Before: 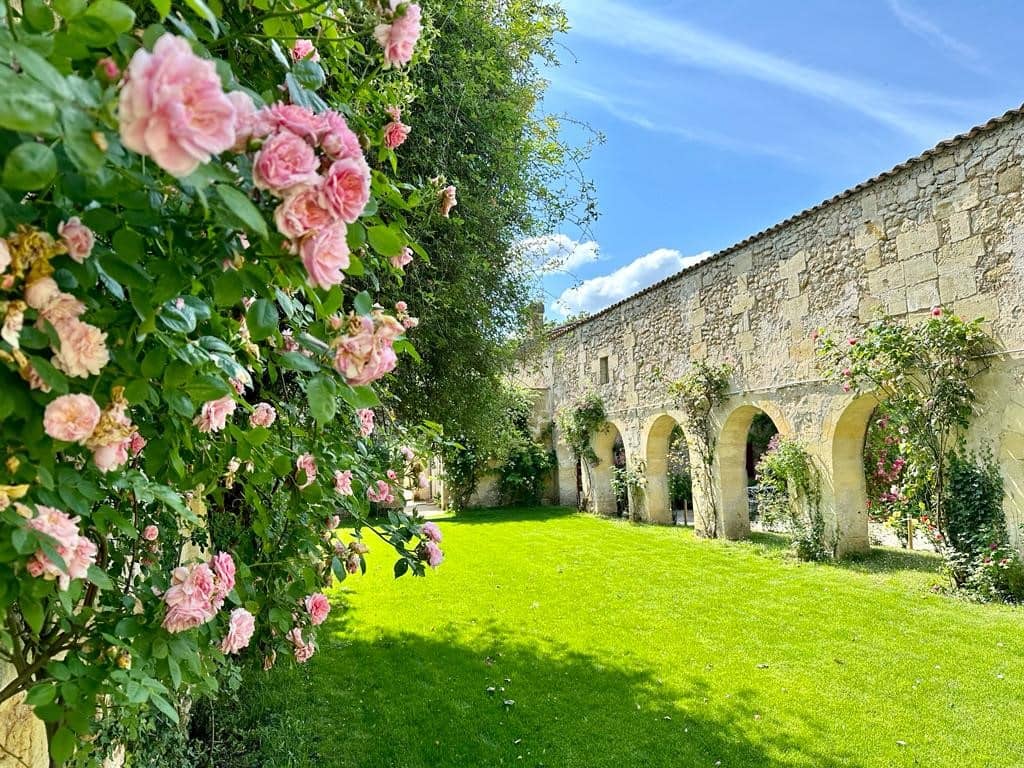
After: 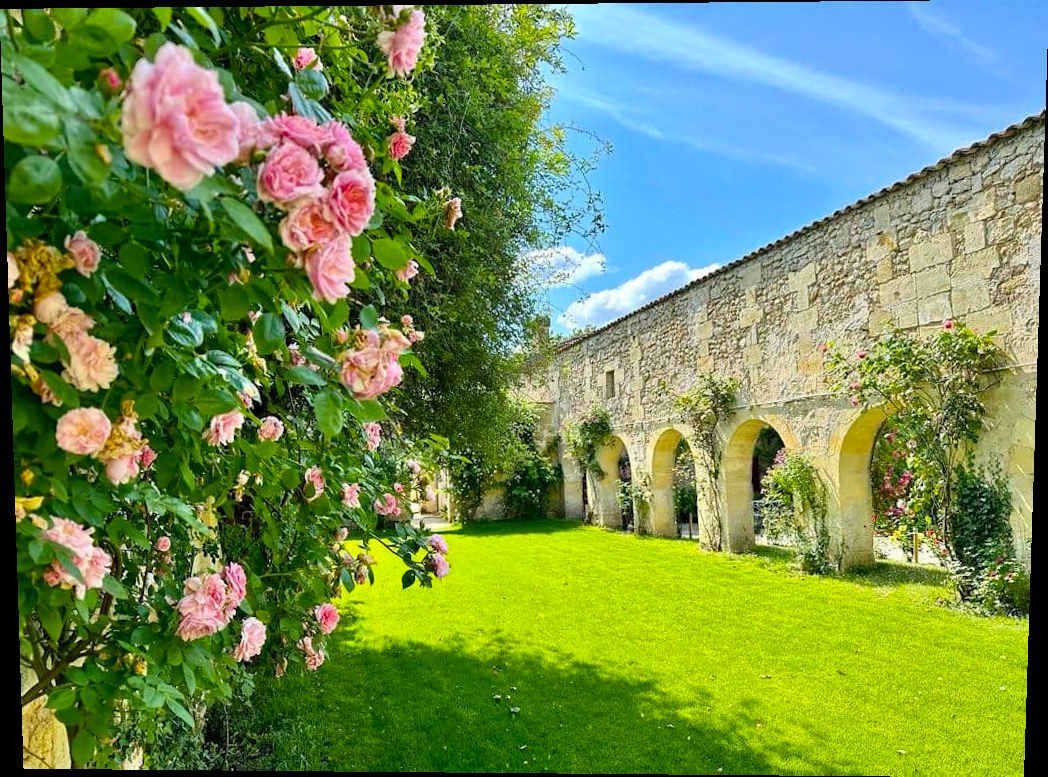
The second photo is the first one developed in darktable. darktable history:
color balance rgb: perceptual saturation grading › global saturation 20%, global vibrance 20%
rotate and perspective: lens shift (vertical) 0.048, lens shift (horizontal) -0.024, automatic cropping off
white balance: red 1, blue 1
